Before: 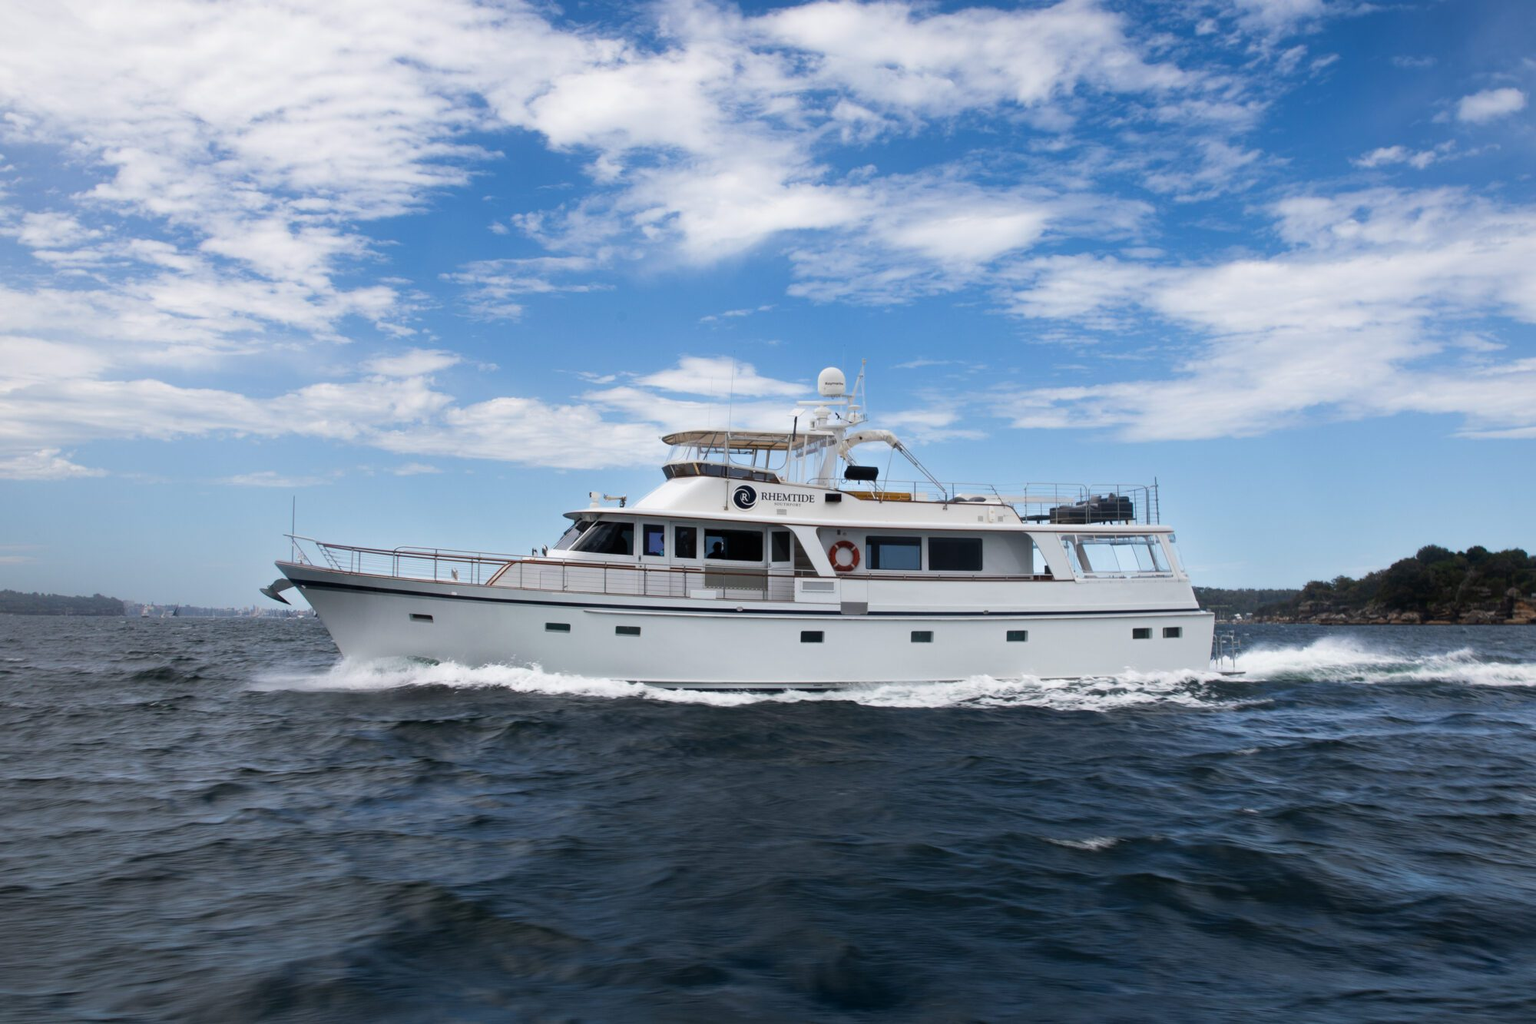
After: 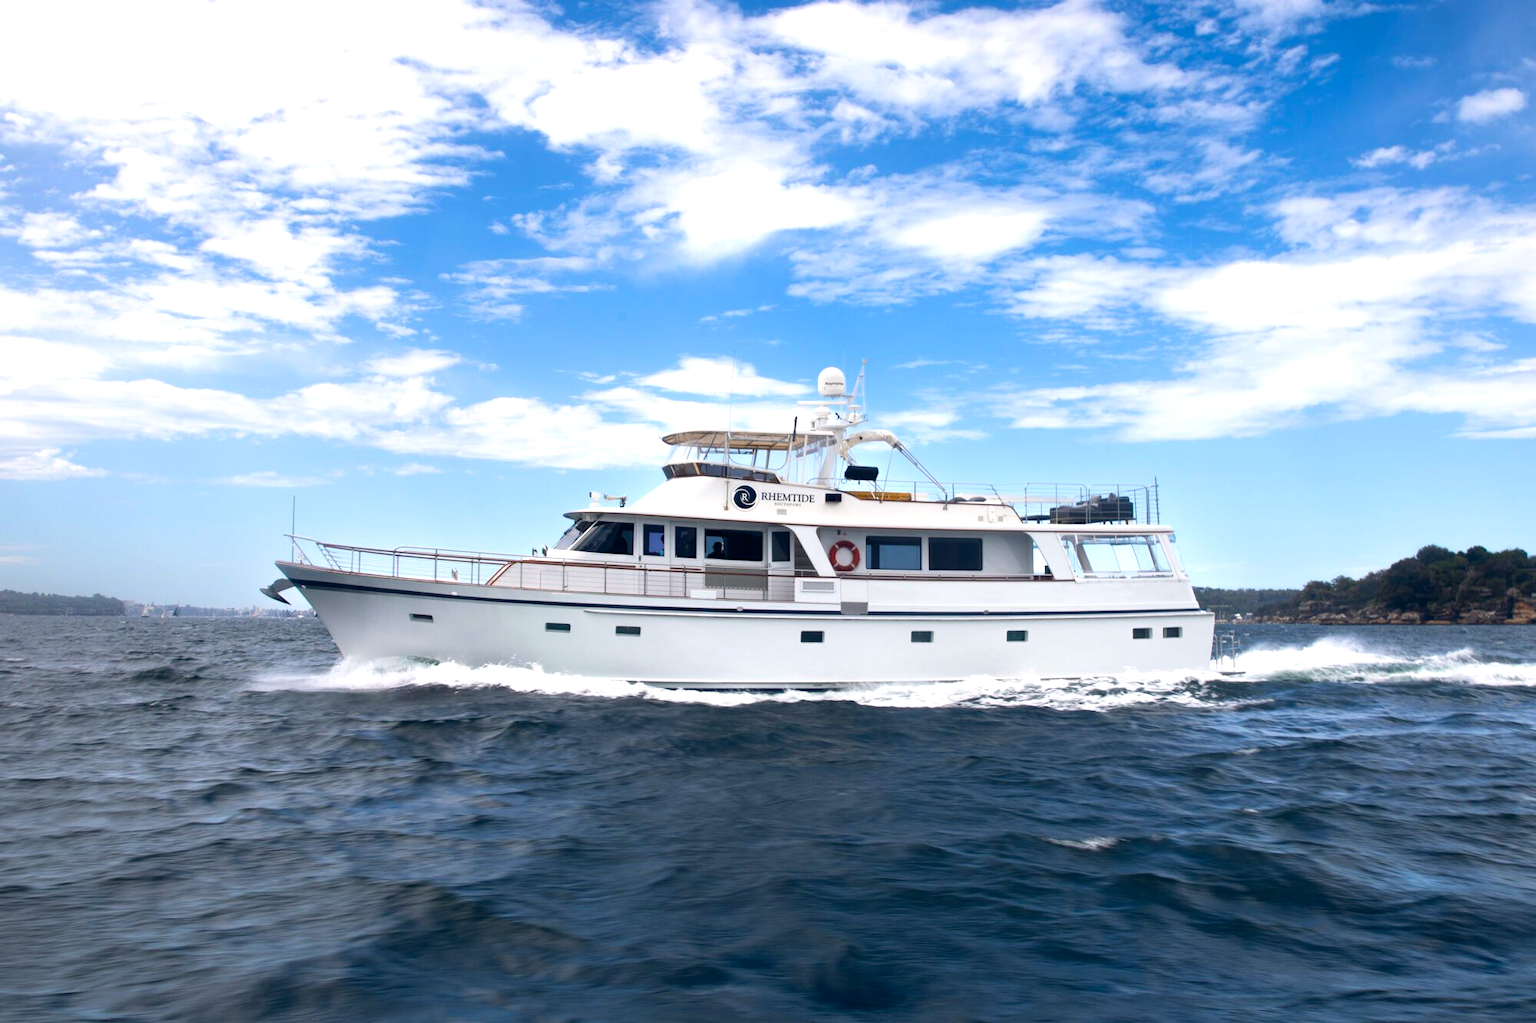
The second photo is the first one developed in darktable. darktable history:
exposure: black level correction 0, exposure 0.68 EV, compensate exposure bias true, compensate highlight preservation false
color balance rgb: shadows lift › hue 87.51°, highlights gain › chroma 0.68%, highlights gain › hue 55.1°, global offset › chroma 0.13%, global offset › hue 253.66°, linear chroma grading › global chroma 0.5%, perceptual saturation grading › global saturation 16.38%
color zones: curves: ch0 [(0.25, 0.5) (0.428, 0.473) (0.75, 0.5)]; ch1 [(0.243, 0.479) (0.398, 0.452) (0.75, 0.5)]
